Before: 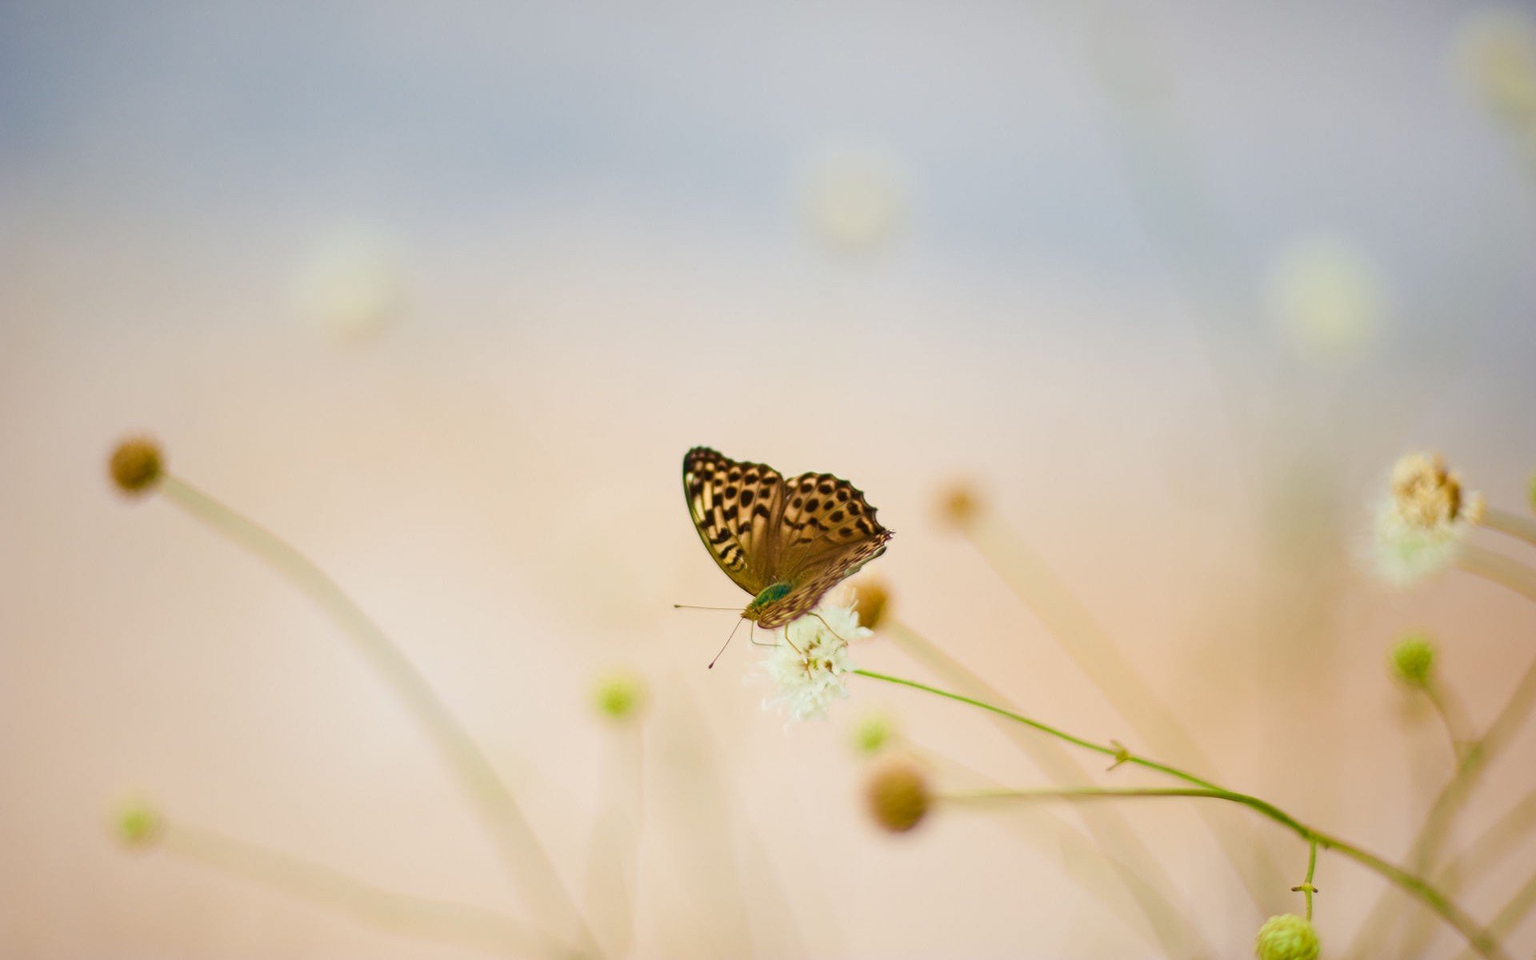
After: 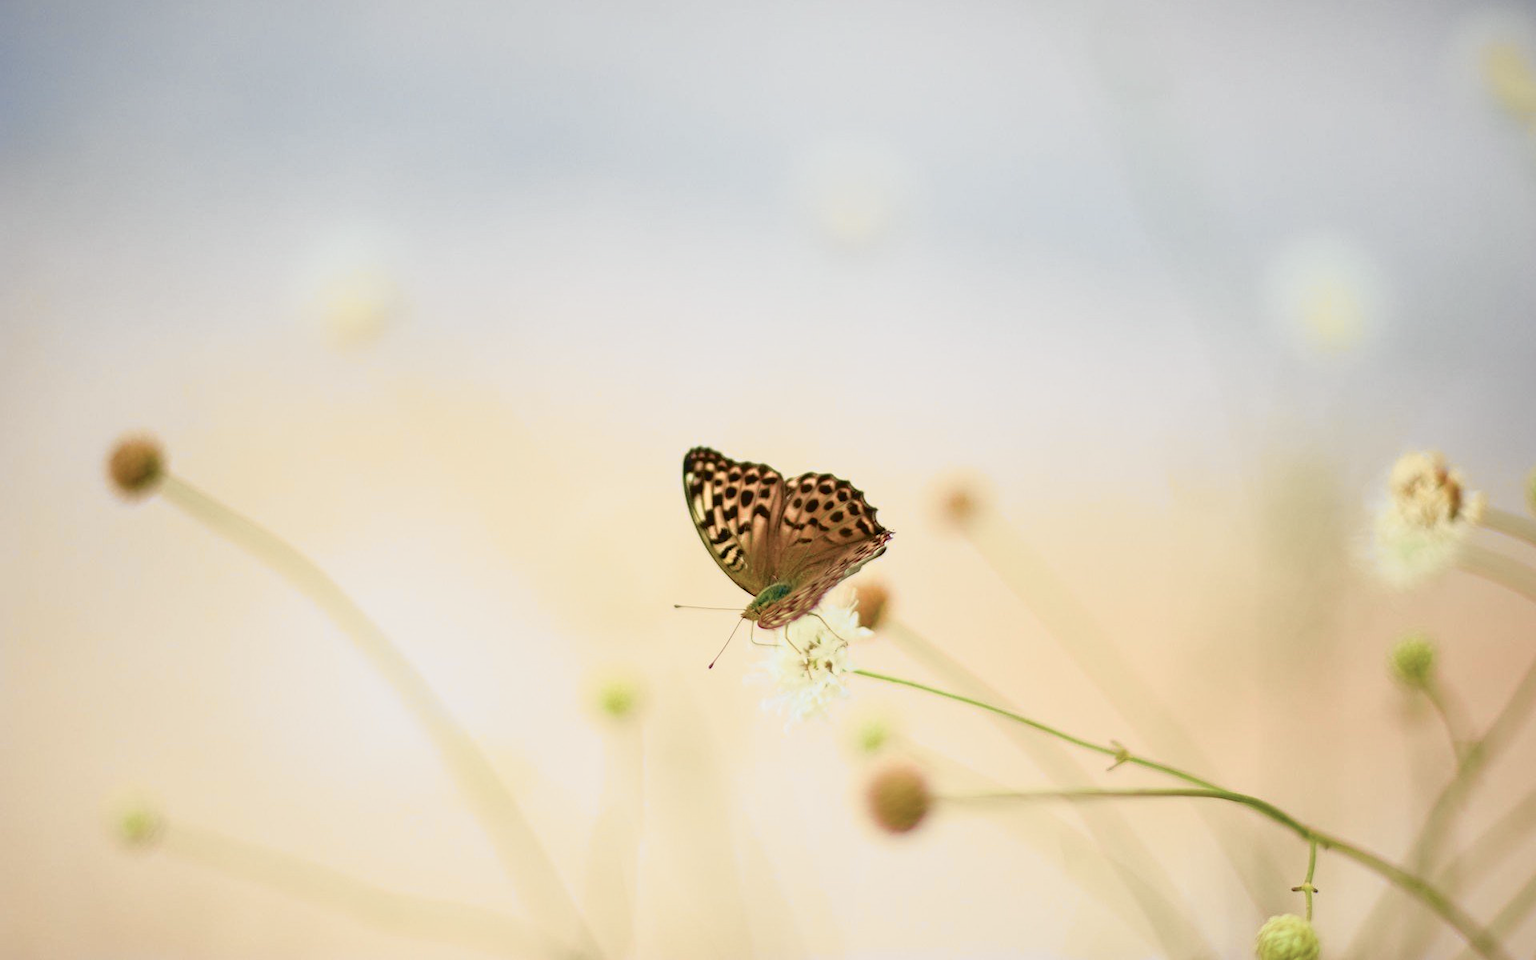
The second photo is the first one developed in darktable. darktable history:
tone curve: curves: ch0 [(0, 0.009) (0.105, 0.08) (0.195, 0.18) (0.283, 0.316) (0.384, 0.434) (0.485, 0.531) (0.638, 0.69) (0.81, 0.872) (1, 0.977)]; ch1 [(0, 0) (0.161, 0.092) (0.35, 0.33) (0.379, 0.401) (0.456, 0.469) (0.502, 0.5) (0.525, 0.514) (0.586, 0.604) (0.642, 0.645) (0.858, 0.817) (1, 0.942)]; ch2 [(0, 0) (0.371, 0.362) (0.437, 0.437) (0.48, 0.49) (0.53, 0.515) (0.56, 0.571) (0.622, 0.606) (0.881, 0.795) (1, 0.929)], color space Lab, independent channels, preserve colors none
